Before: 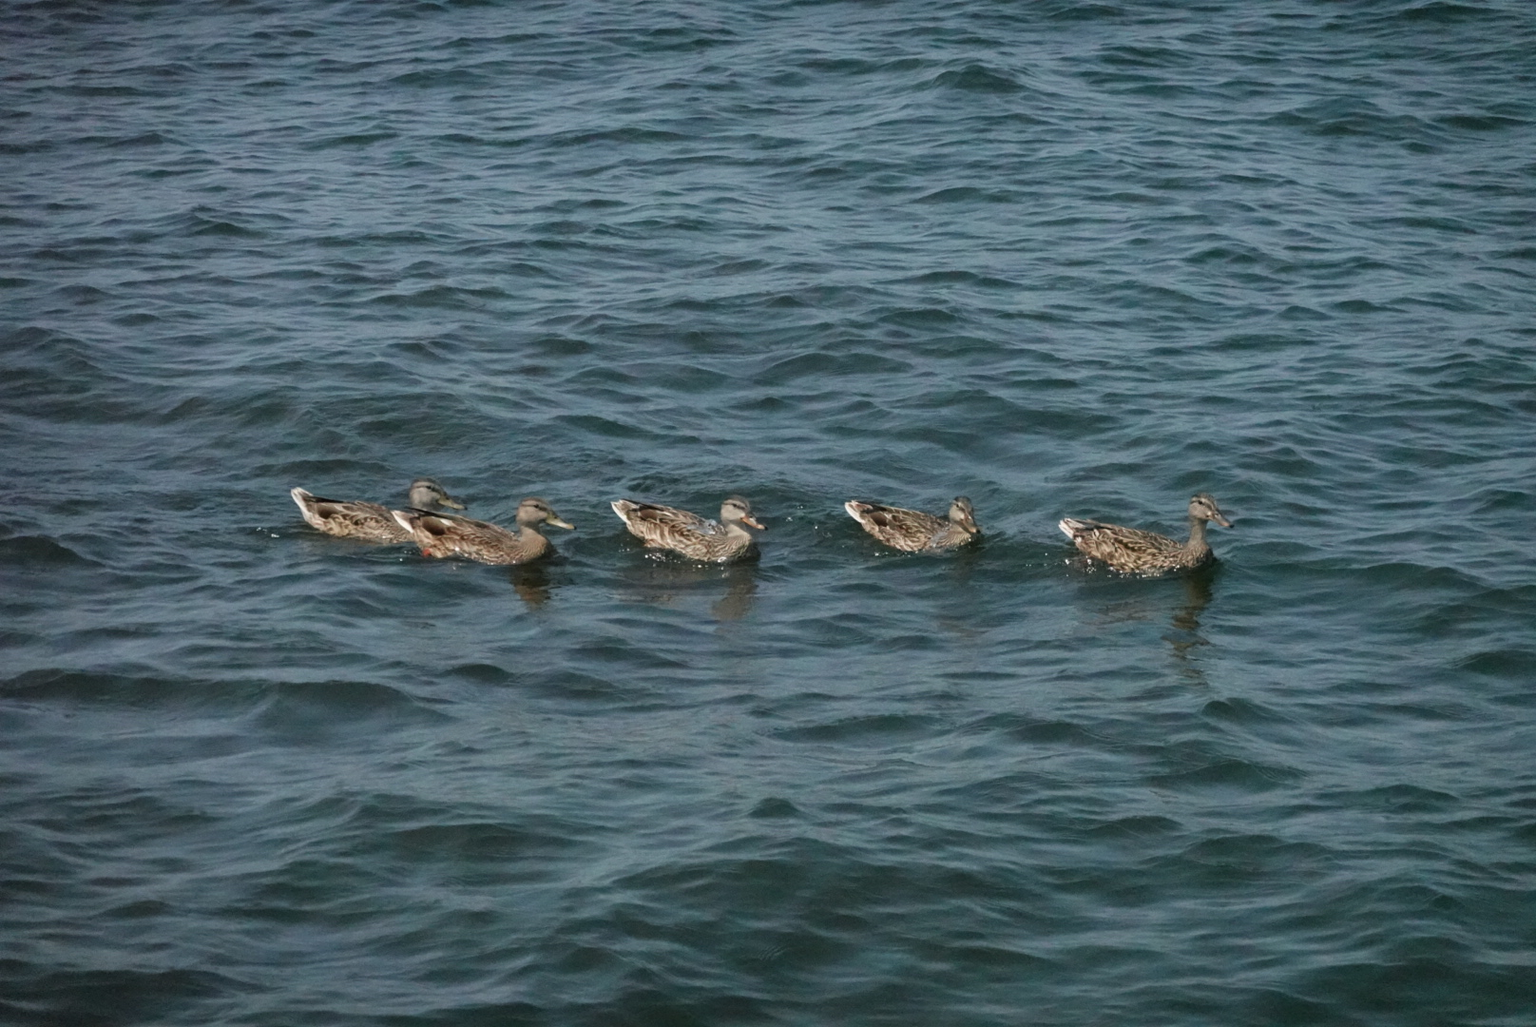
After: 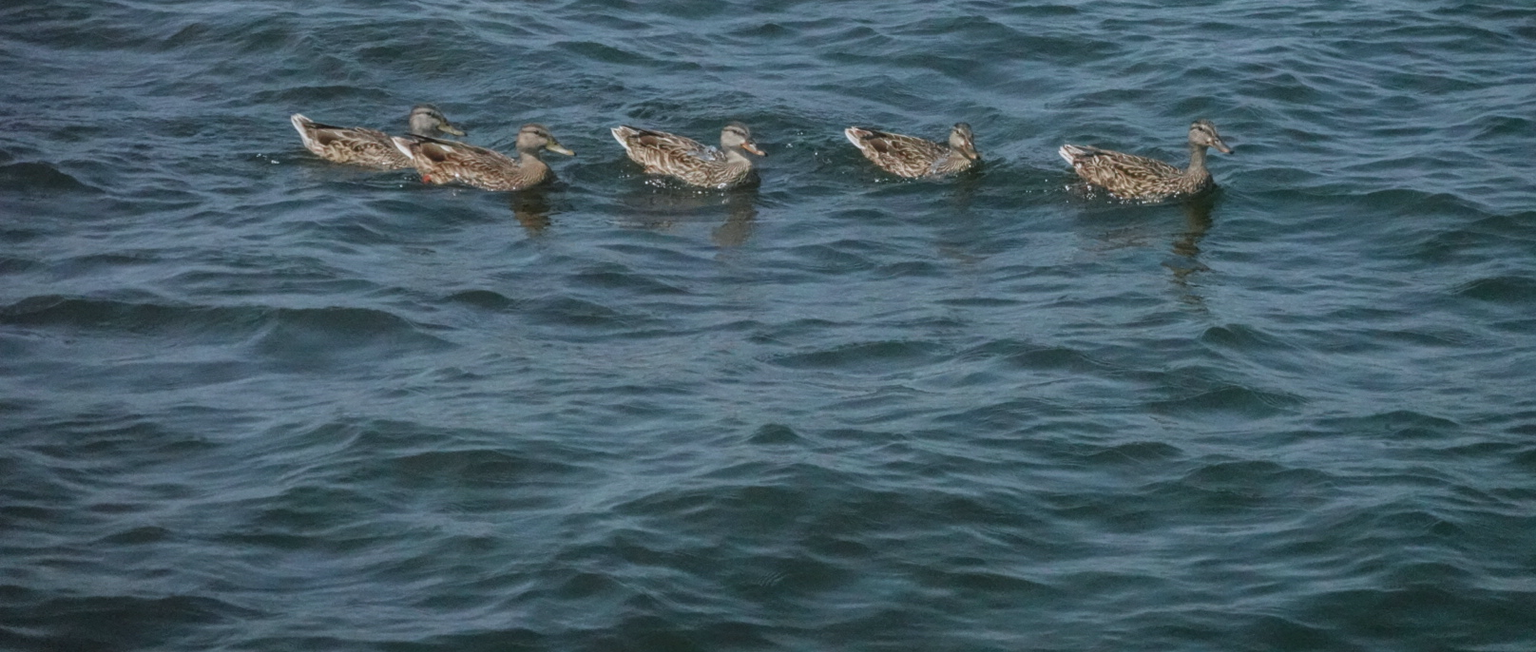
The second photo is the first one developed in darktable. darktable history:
crop and rotate: top 36.435%
white balance: red 0.967, blue 1.049
local contrast: highlights 73%, shadows 15%, midtone range 0.197
